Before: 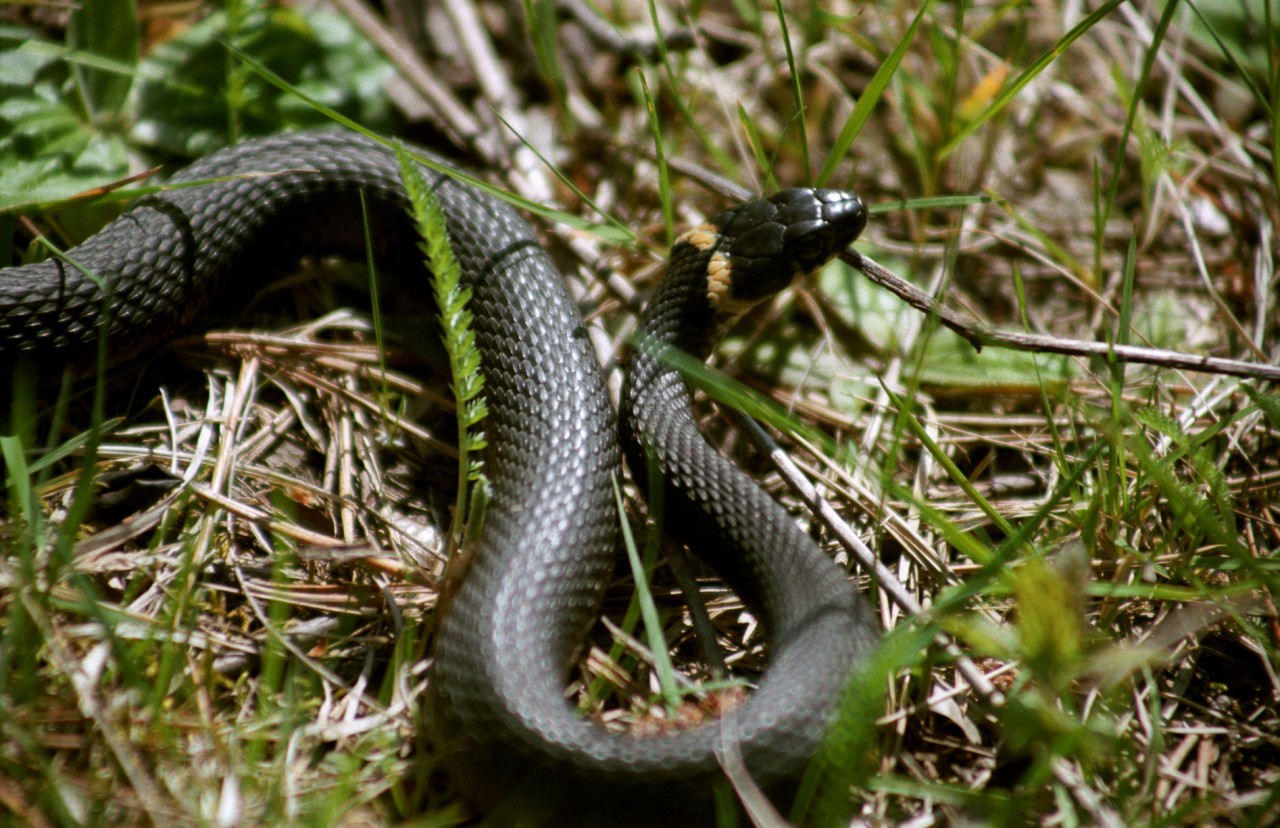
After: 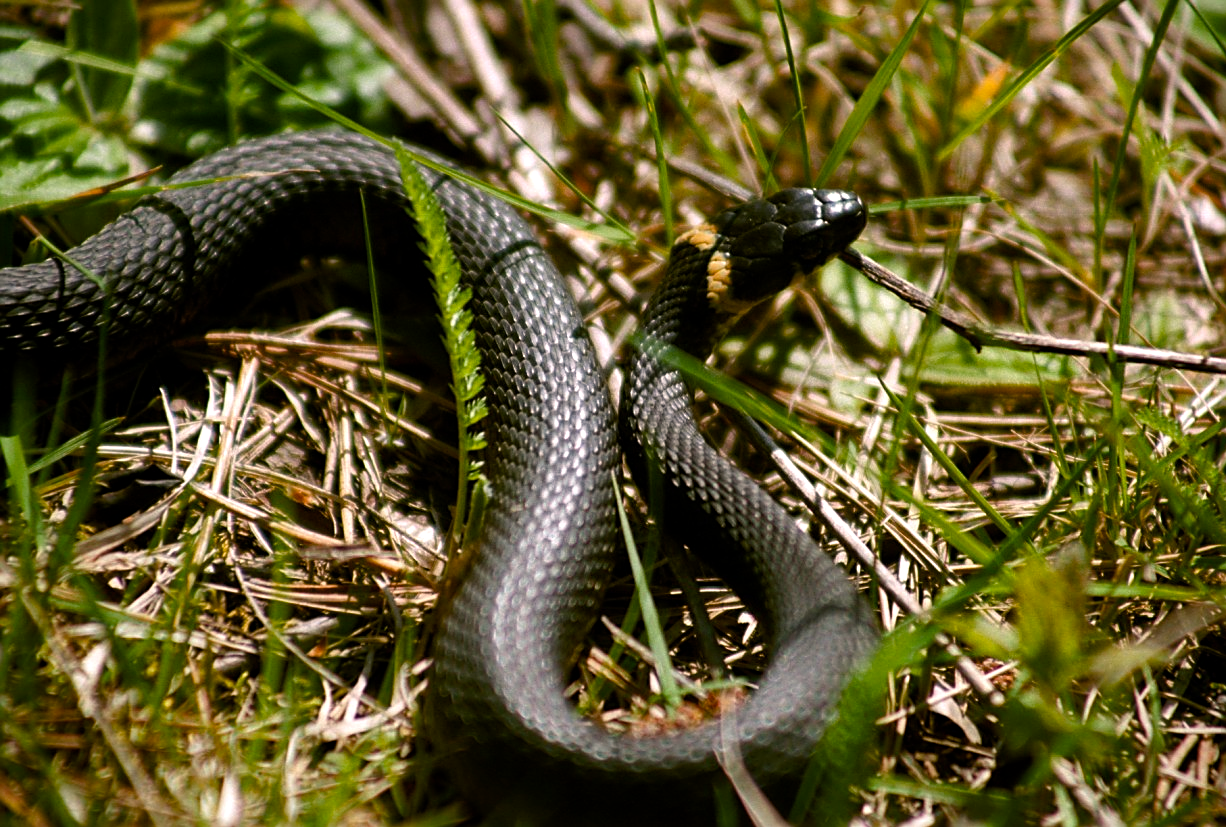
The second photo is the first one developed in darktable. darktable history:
sharpen: on, module defaults
crop: right 4.151%, bottom 0.05%
color balance rgb: shadows lift › luminance -9.84%, highlights gain › chroma 2.975%, highlights gain › hue 54.43°, perceptual saturation grading › global saturation 20%, perceptual saturation grading › highlights -25.32%, perceptual saturation grading › shadows 25.084%, global vibrance 30.505%, contrast 10.378%
tone equalizer: on, module defaults
